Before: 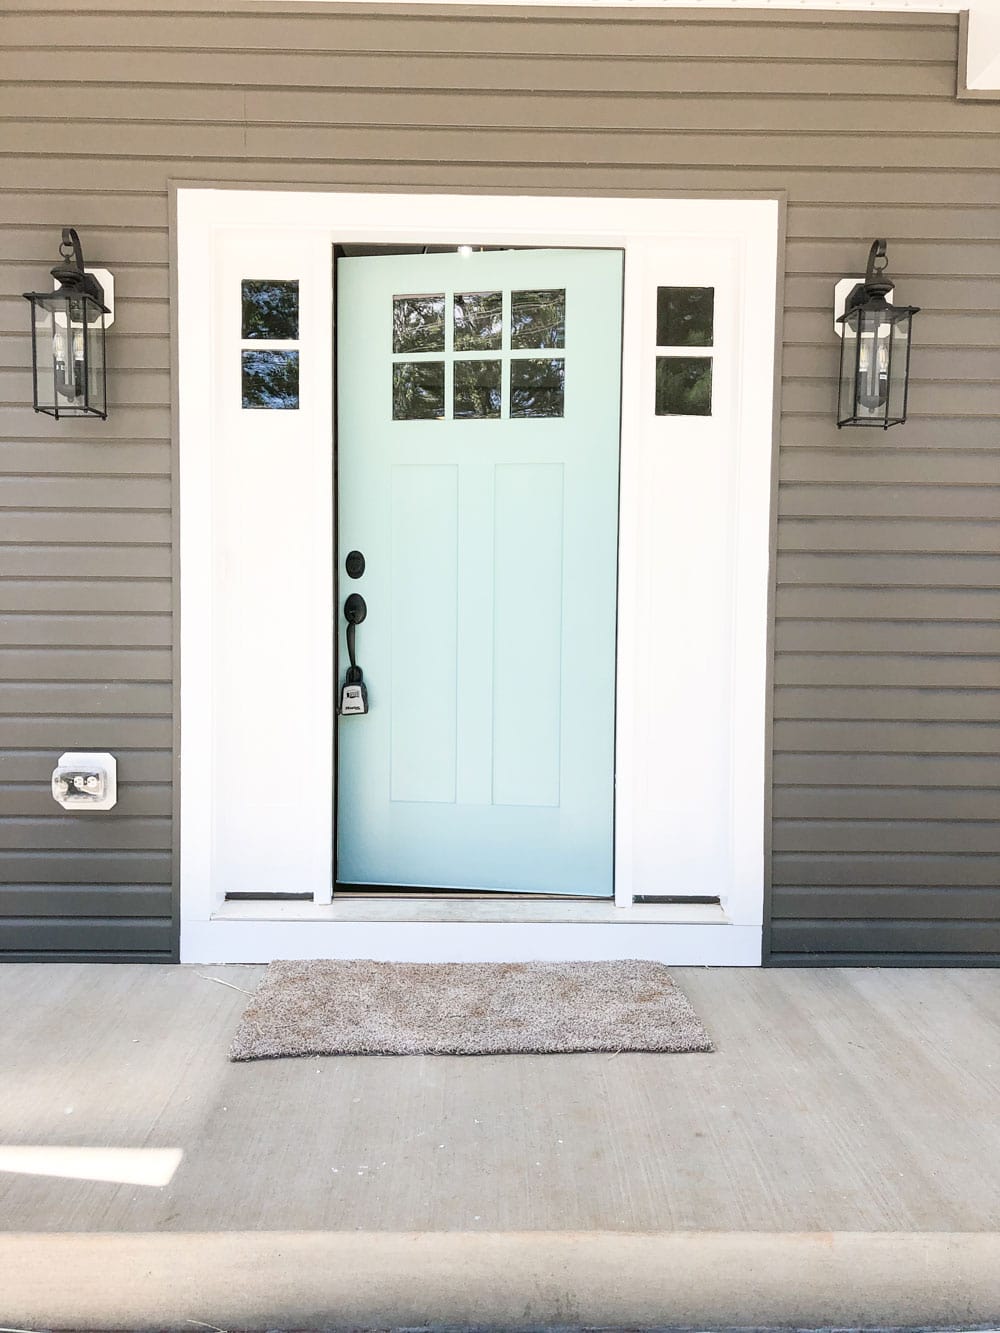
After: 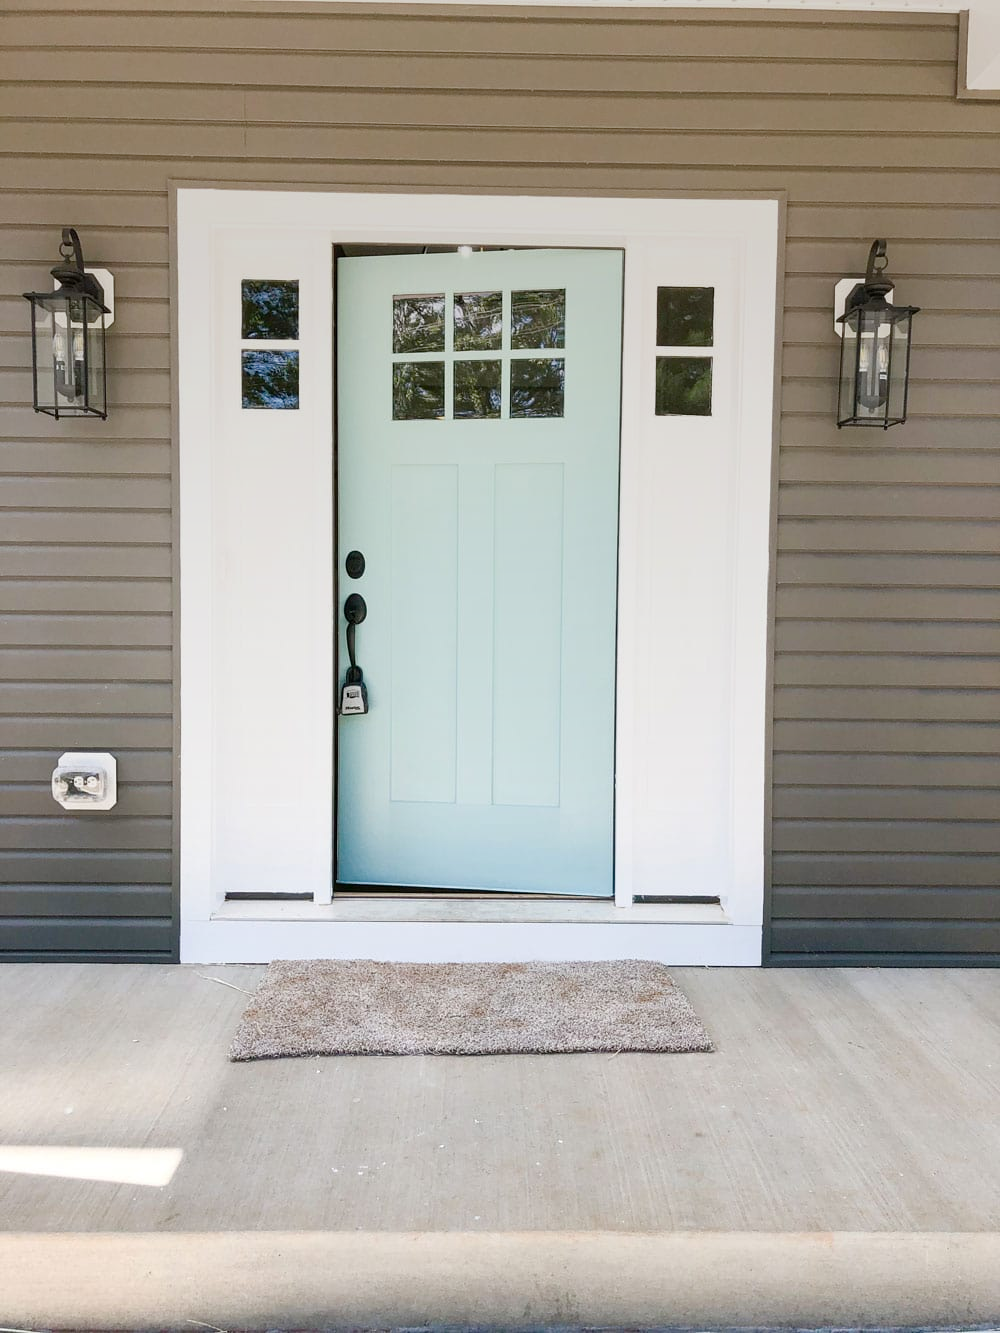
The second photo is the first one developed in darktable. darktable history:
graduated density: on, module defaults
color balance rgb: perceptual saturation grading › global saturation 20%, perceptual saturation grading › highlights -25%, perceptual saturation grading › shadows 50%
